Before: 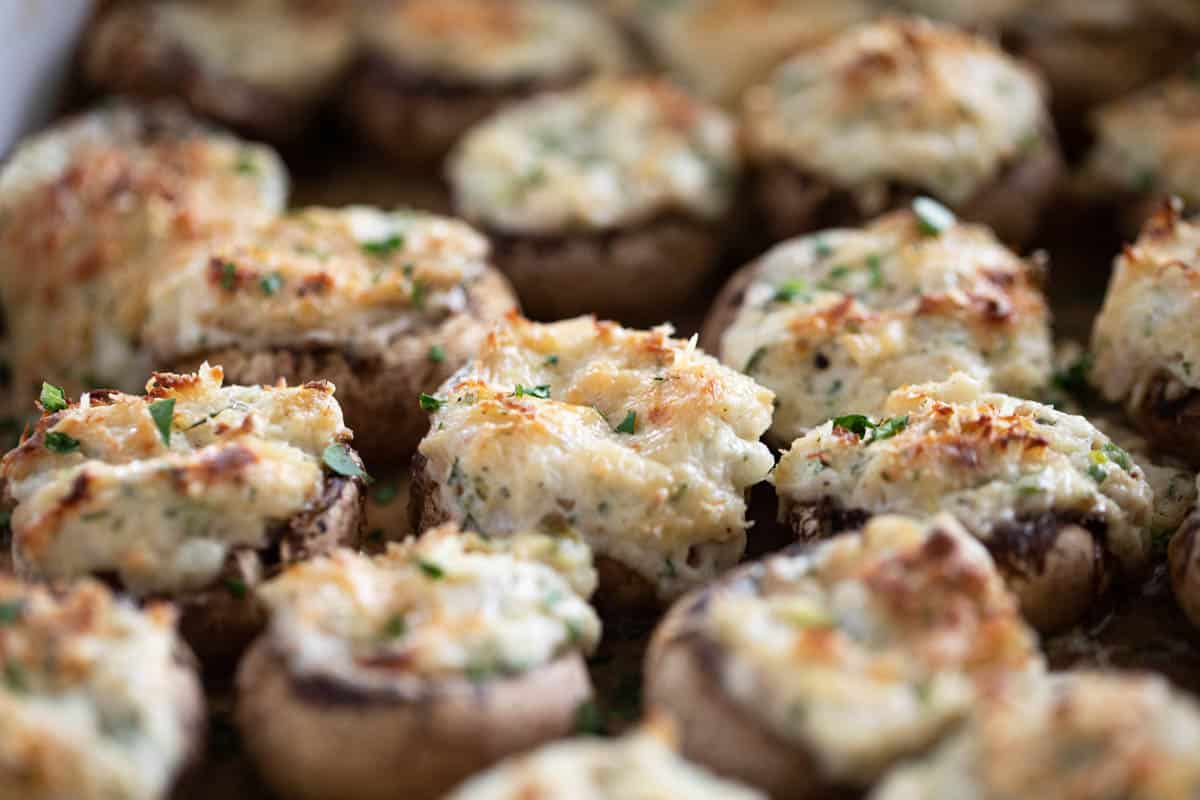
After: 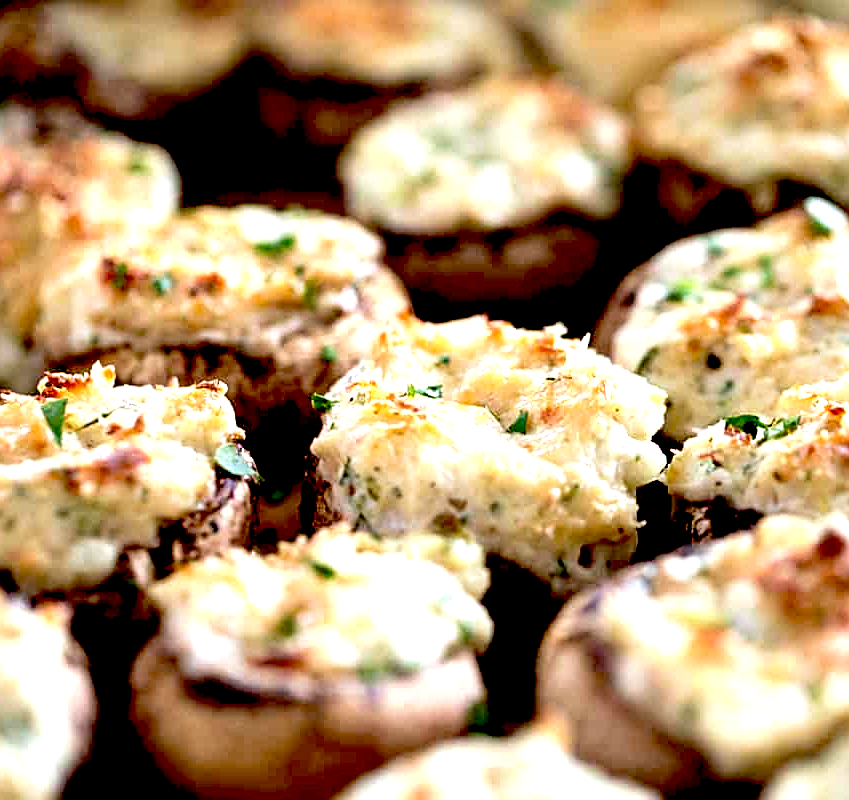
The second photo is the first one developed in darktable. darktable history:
velvia: on, module defaults
exposure: black level correction 0.035, exposure 0.9 EV, compensate highlight preservation false
crop and rotate: left 9.061%, right 20.142%
sharpen: on, module defaults
